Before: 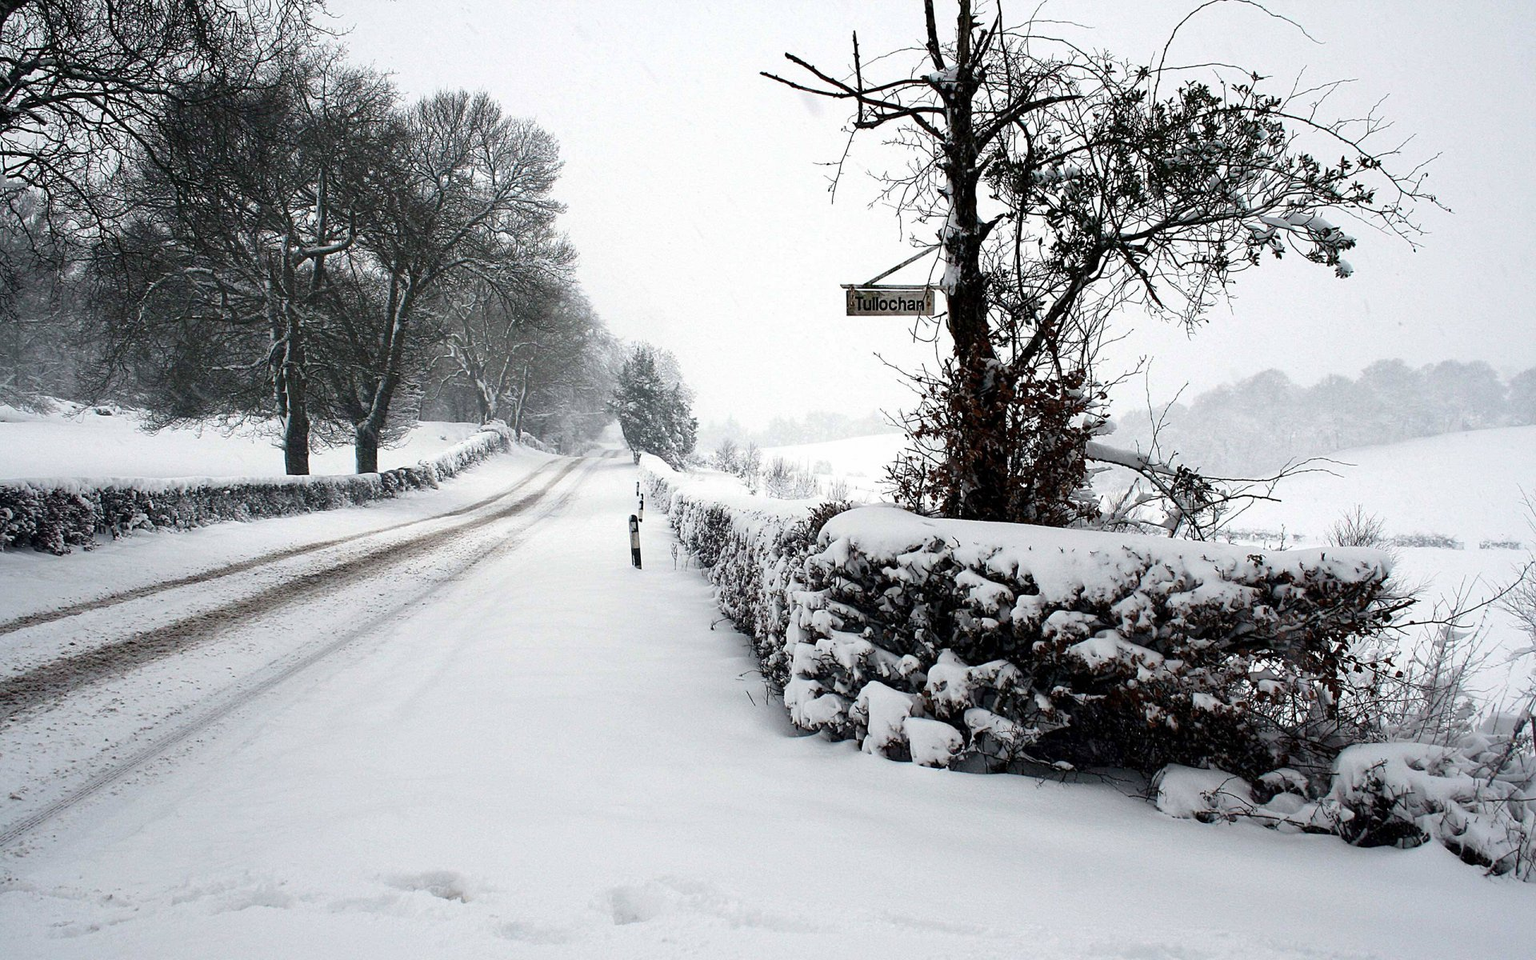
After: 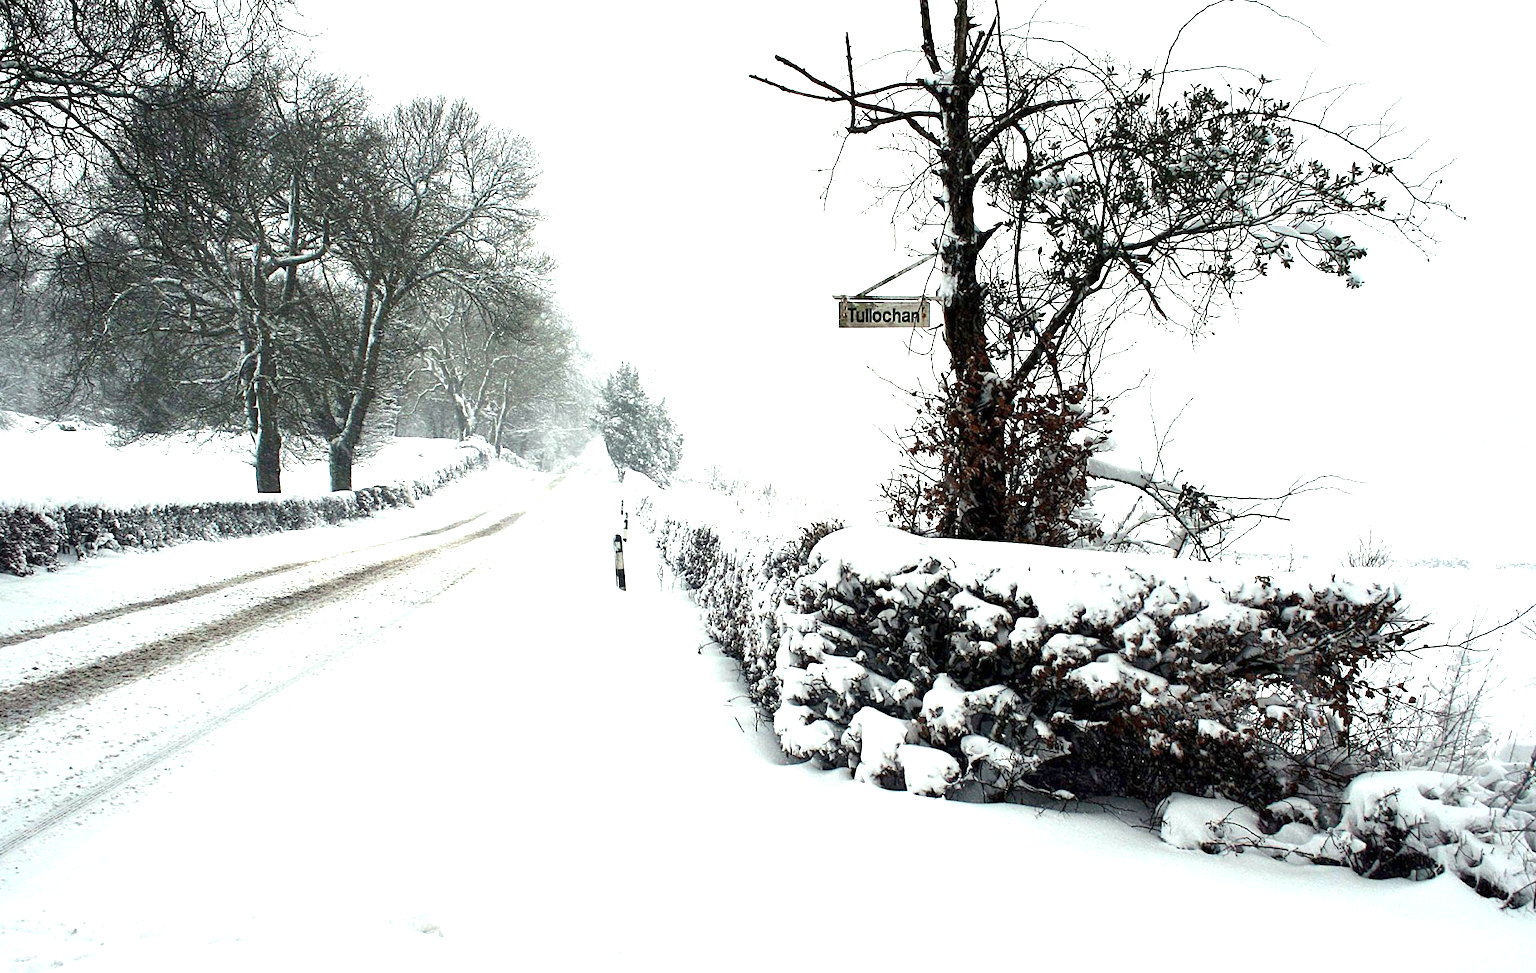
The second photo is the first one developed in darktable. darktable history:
color correction: highlights a* -4.73, highlights b* 5.06, saturation 0.97
exposure: exposure 1.16 EV, compensate exposure bias true, compensate highlight preservation false
local contrast: mode bilateral grid, contrast 15, coarseness 36, detail 105%, midtone range 0.2
crop and rotate: left 2.536%, right 1.107%, bottom 2.246%
